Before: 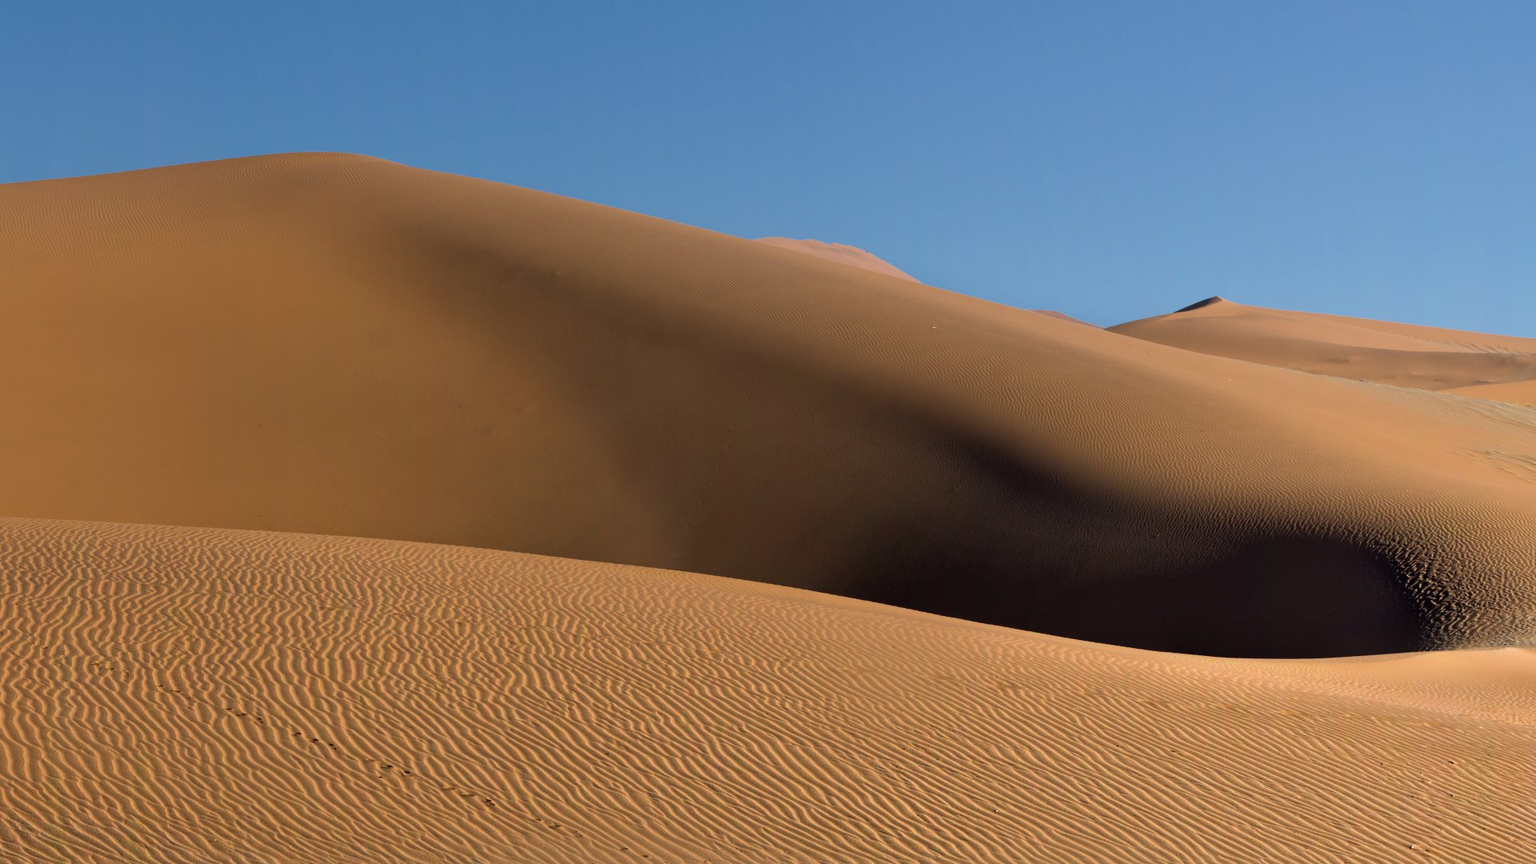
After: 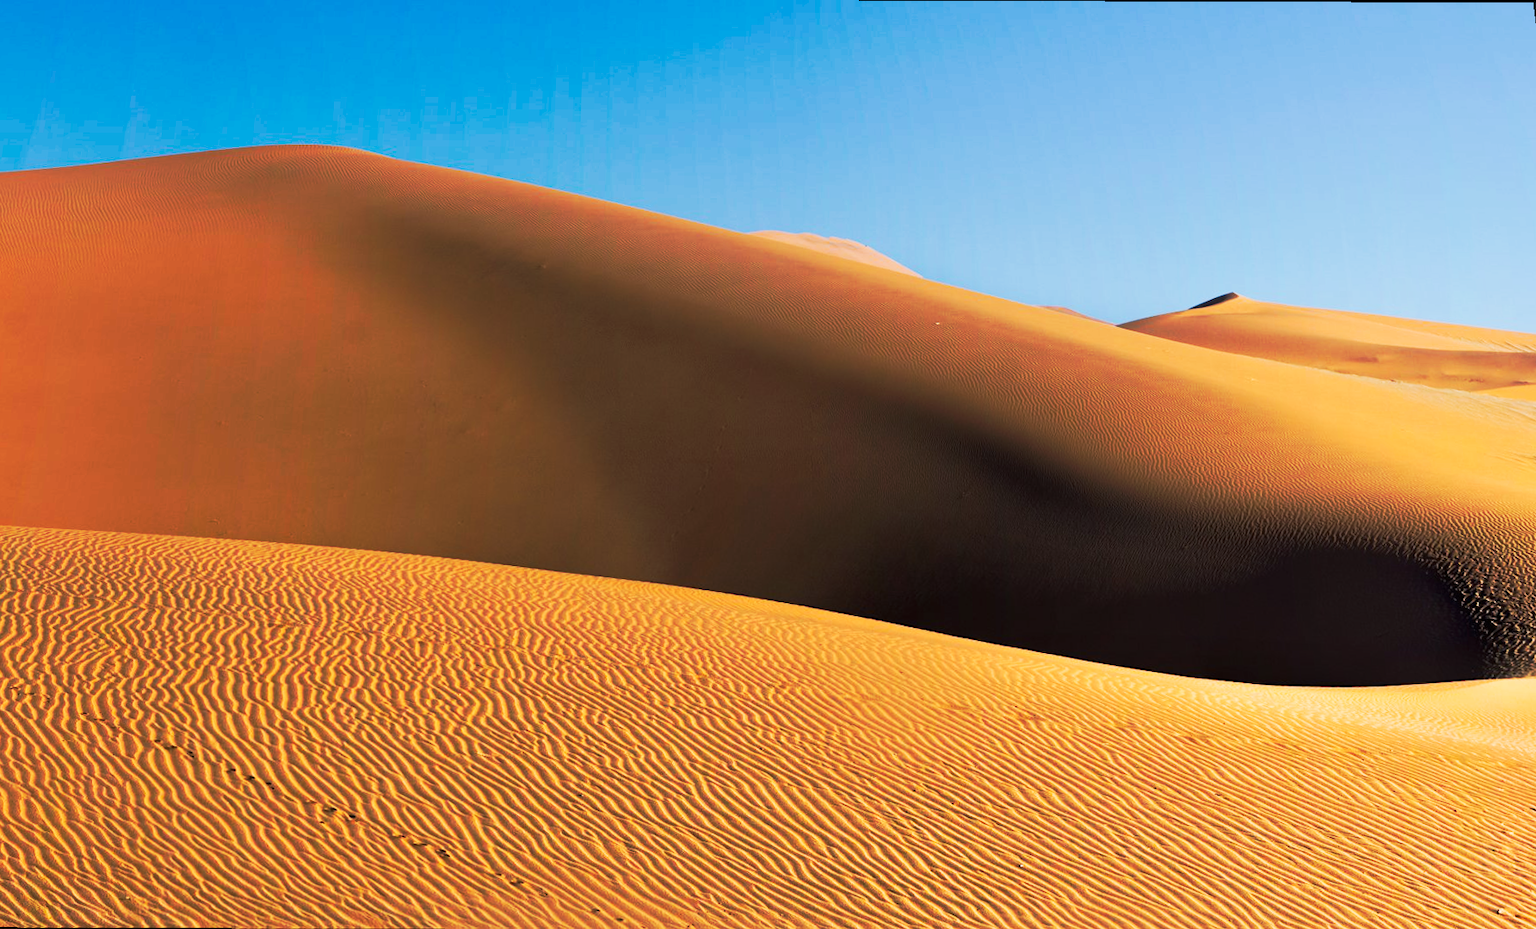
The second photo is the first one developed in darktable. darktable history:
tone curve: curves: ch0 [(0, 0) (0.003, 0.003) (0.011, 0.008) (0.025, 0.018) (0.044, 0.04) (0.069, 0.062) (0.1, 0.09) (0.136, 0.121) (0.177, 0.158) (0.224, 0.197) (0.277, 0.255) (0.335, 0.314) (0.399, 0.391) (0.468, 0.496) (0.543, 0.683) (0.623, 0.801) (0.709, 0.883) (0.801, 0.94) (0.898, 0.984) (1, 1)], preserve colors none
rotate and perspective: rotation 0.215°, lens shift (vertical) -0.139, crop left 0.069, crop right 0.939, crop top 0.002, crop bottom 0.996
